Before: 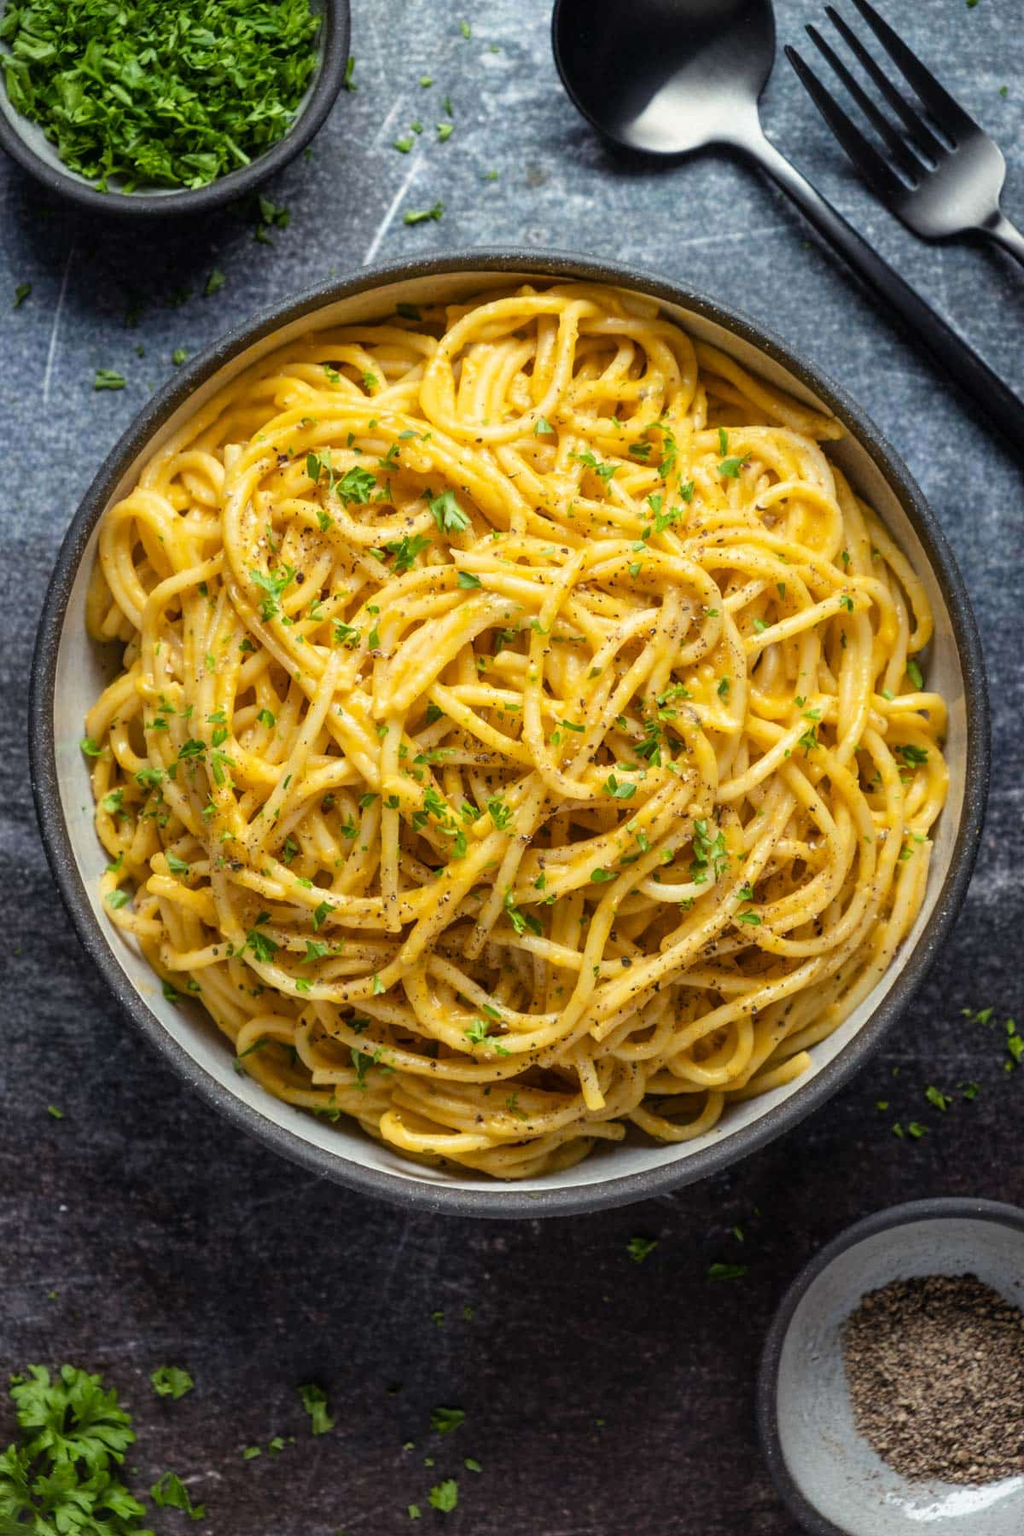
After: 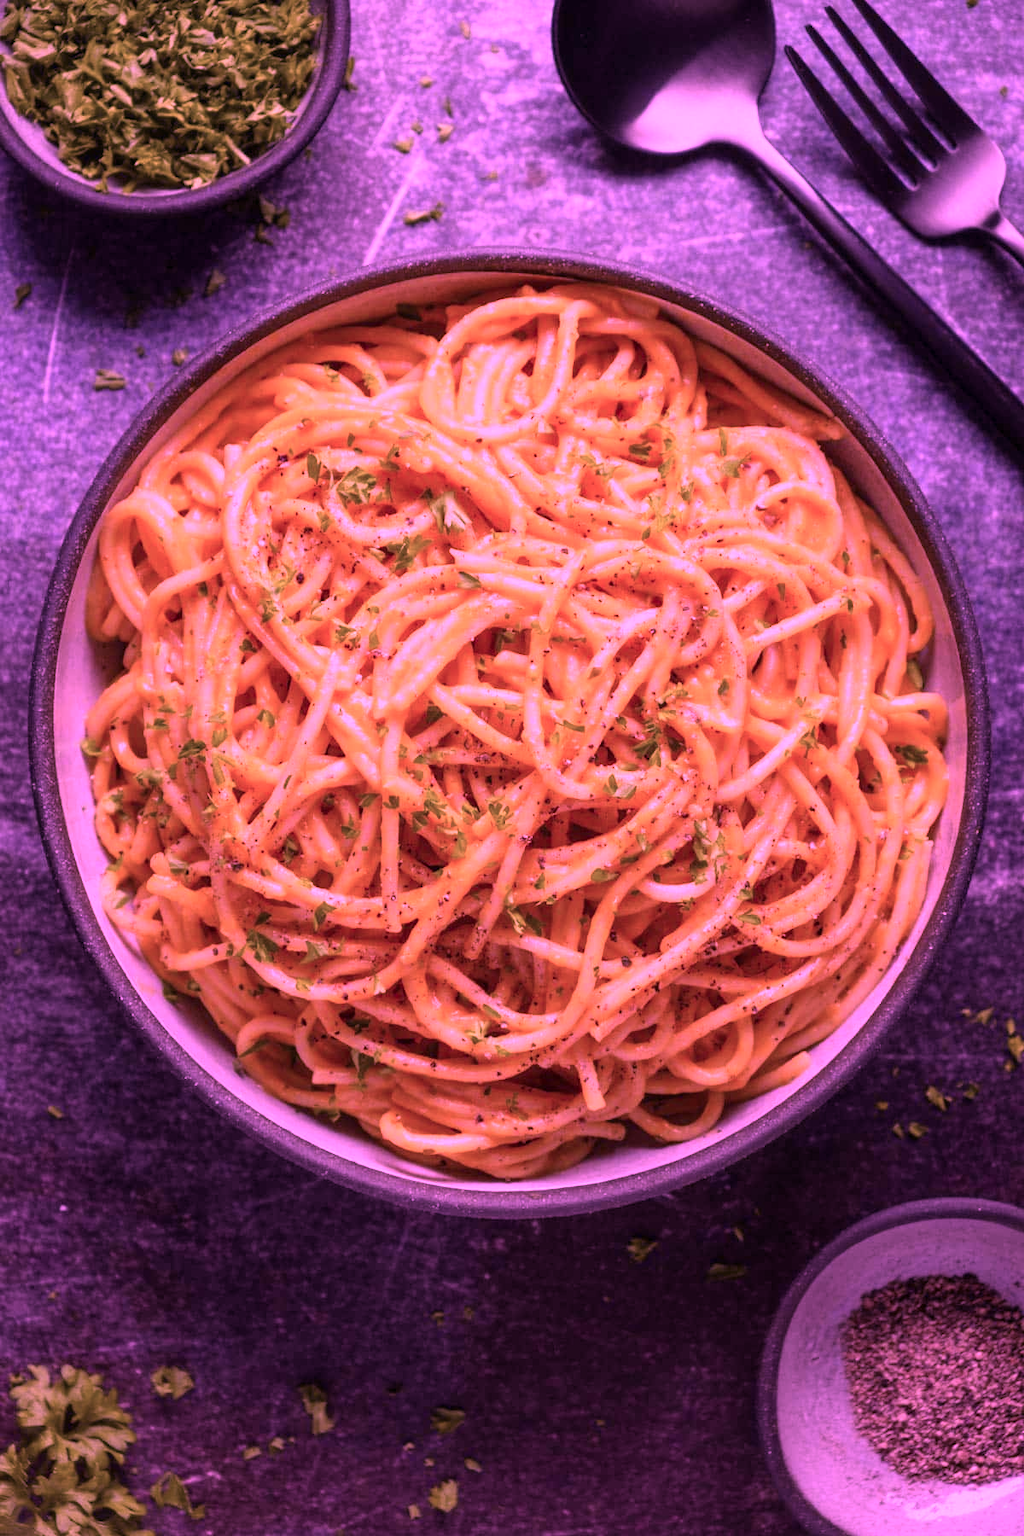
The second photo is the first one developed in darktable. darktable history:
color calibration: illuminant custom, x 0.261, y 0.52, temperature 7052.17 K
